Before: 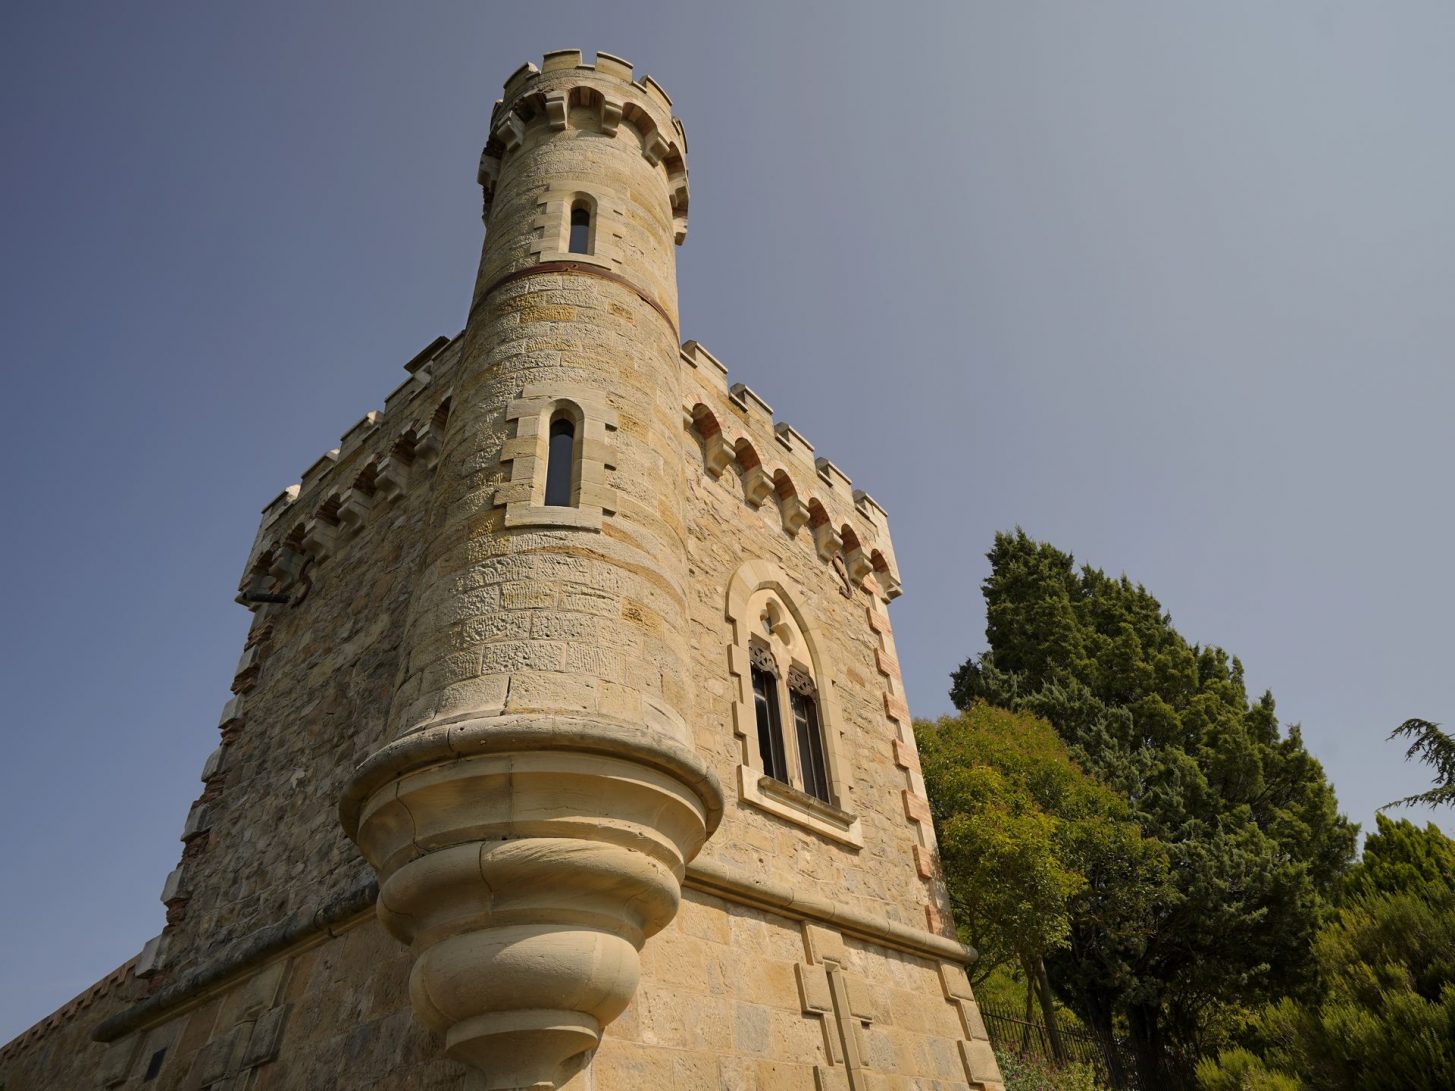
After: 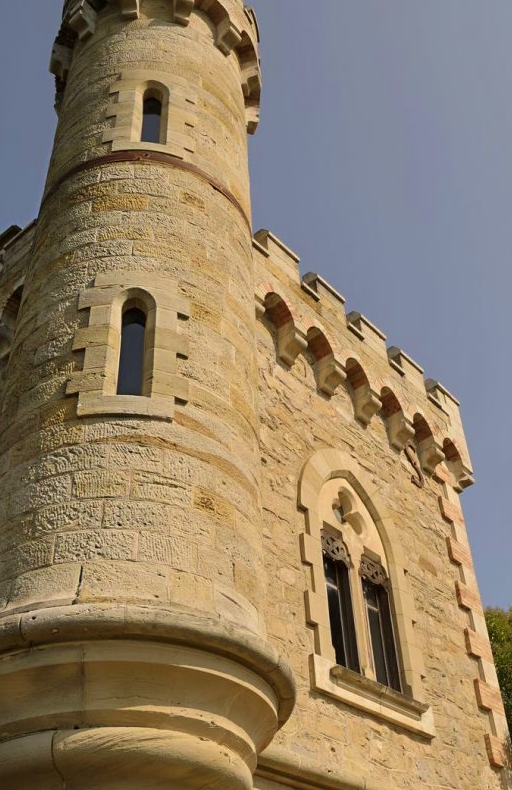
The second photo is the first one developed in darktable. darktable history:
crop and rotate: left 29.476%, top 10.214%, right 35.32%, bottom 17.333%
velvia: on, module defaults
